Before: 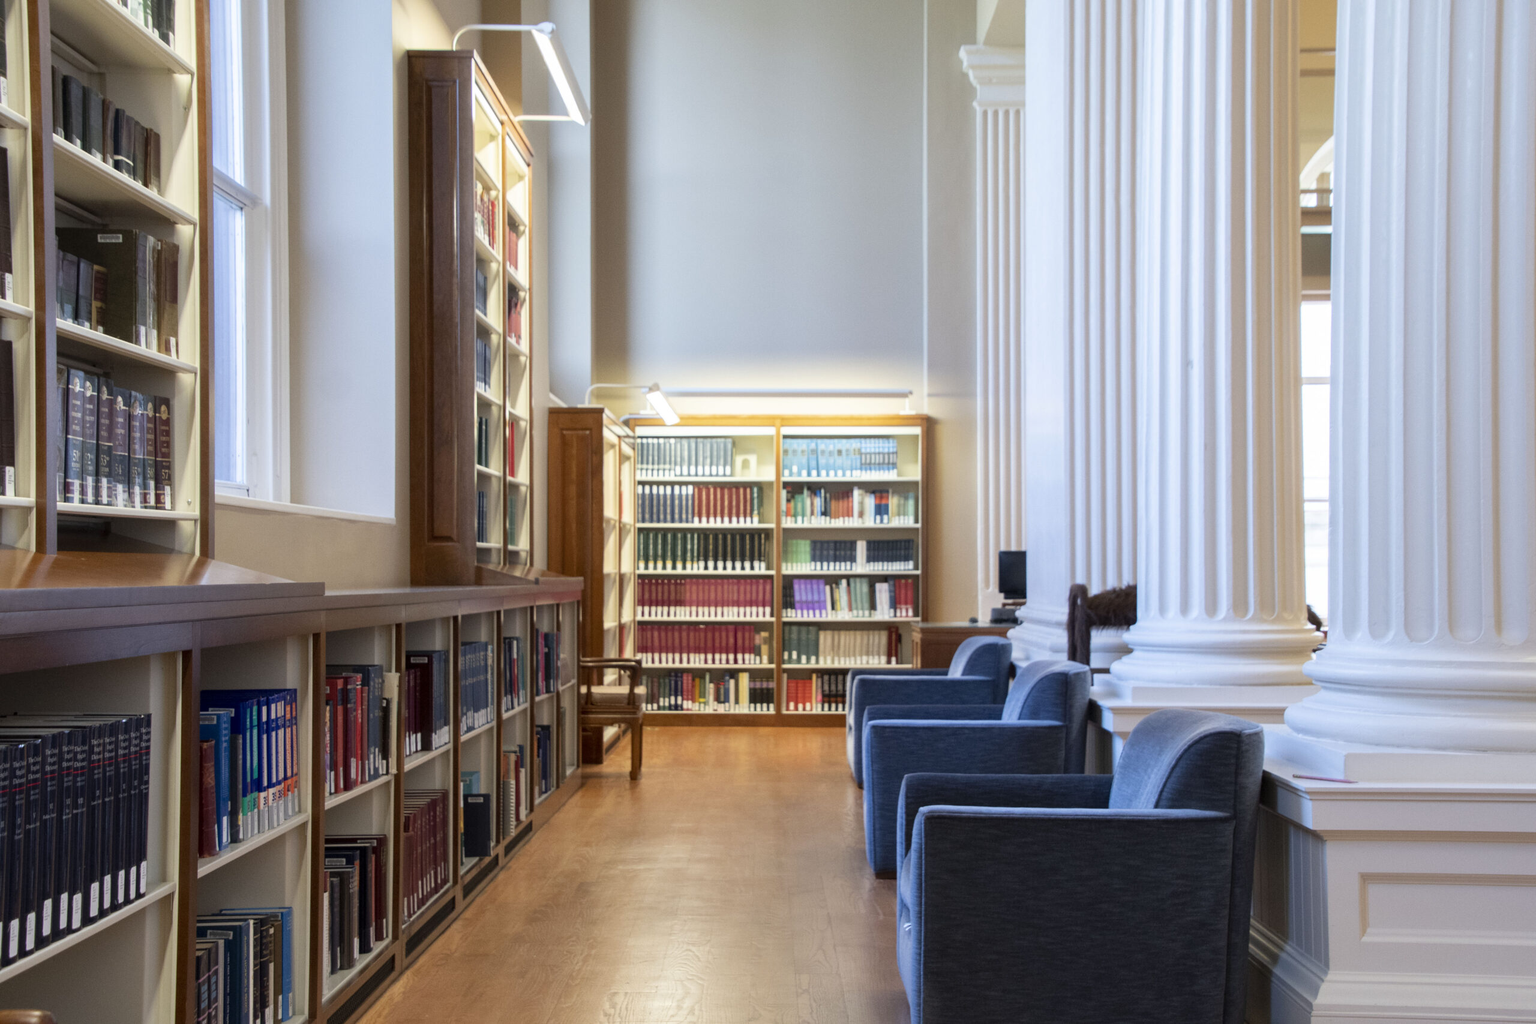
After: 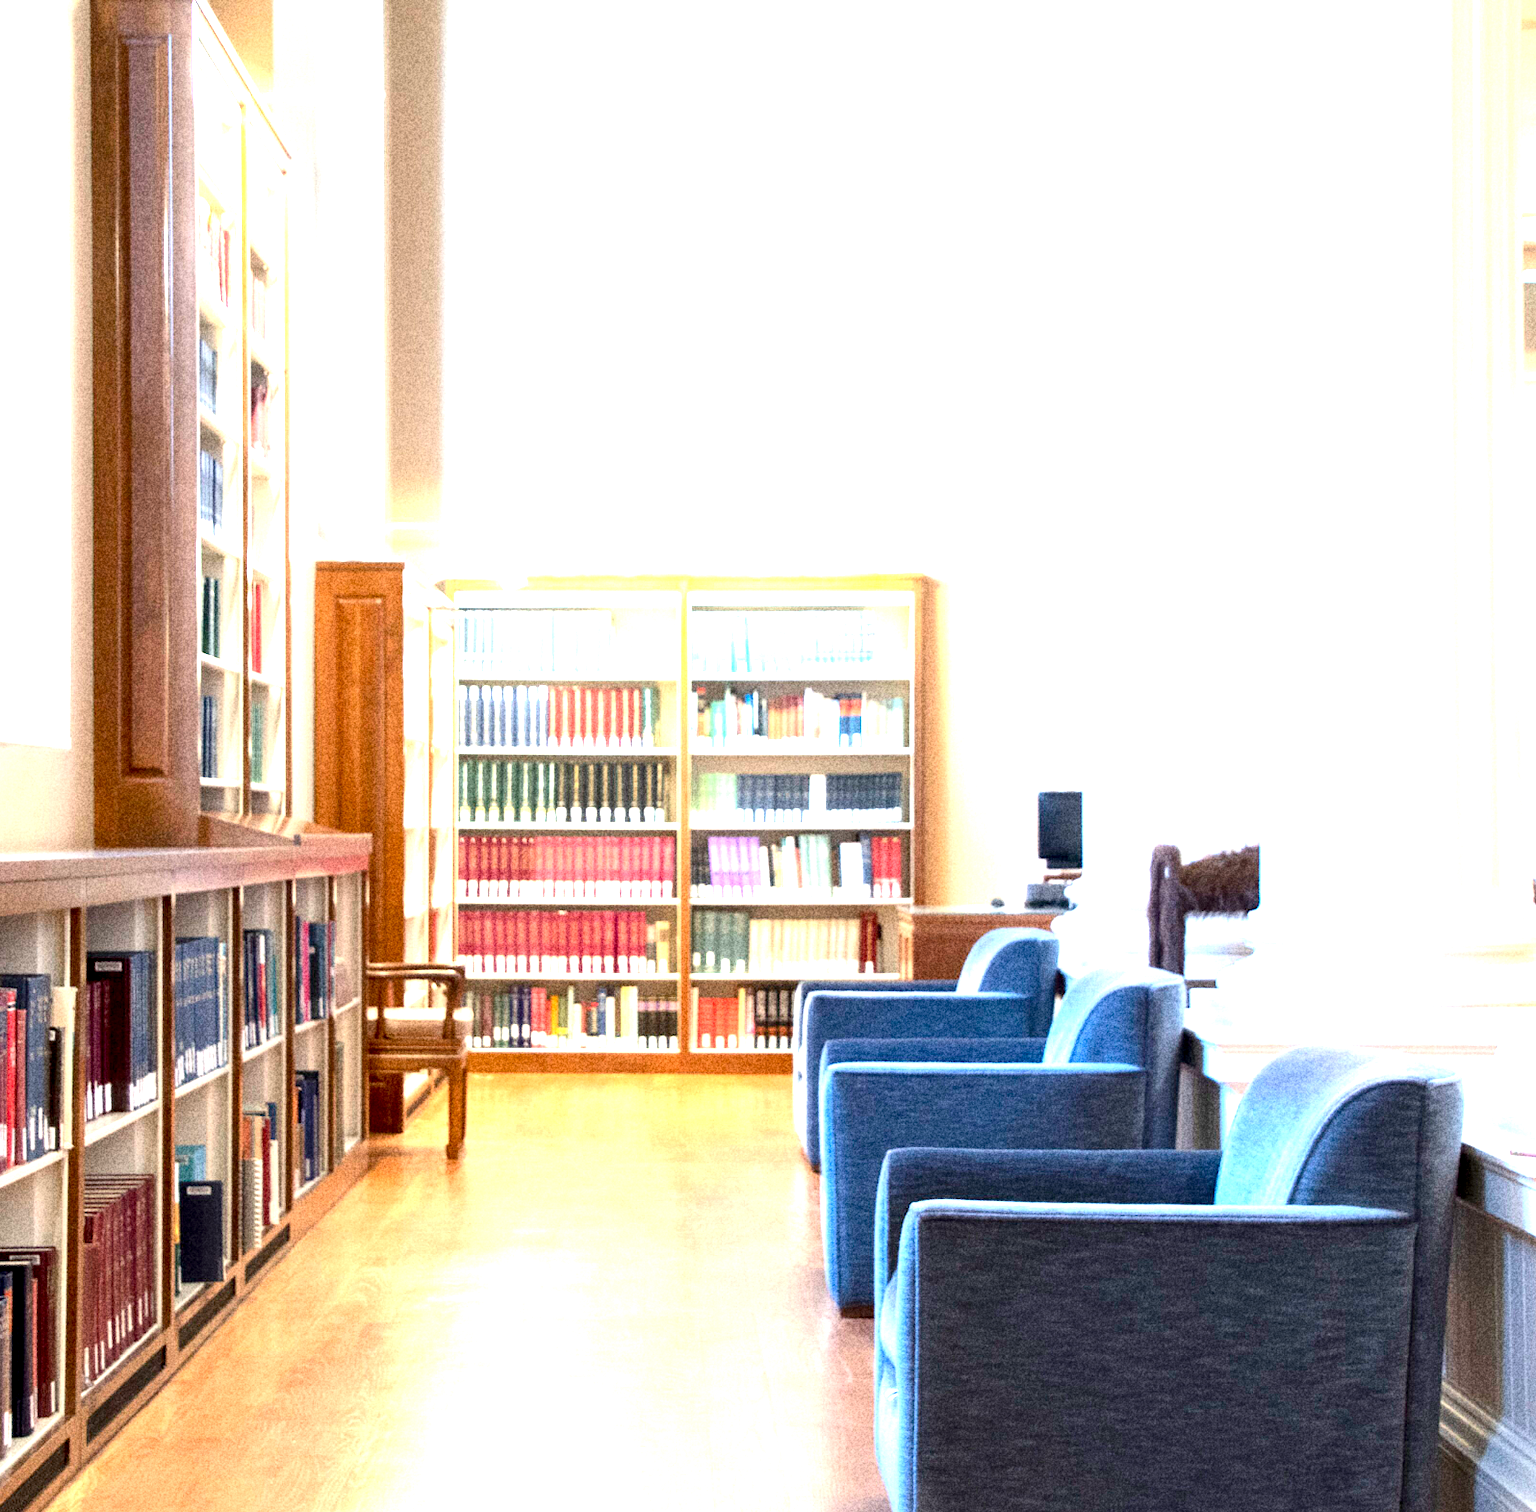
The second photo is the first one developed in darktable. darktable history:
grain: coarseness 14.49 ISO, strength 48.04%, mid-tones bias 35%
exposure: black level correction 0.001, exposure 2 EV, compensate highlight preservation false
crop and rotate: left 22.918%, top 5.629%, right 14.711%, bottom 2.247%
